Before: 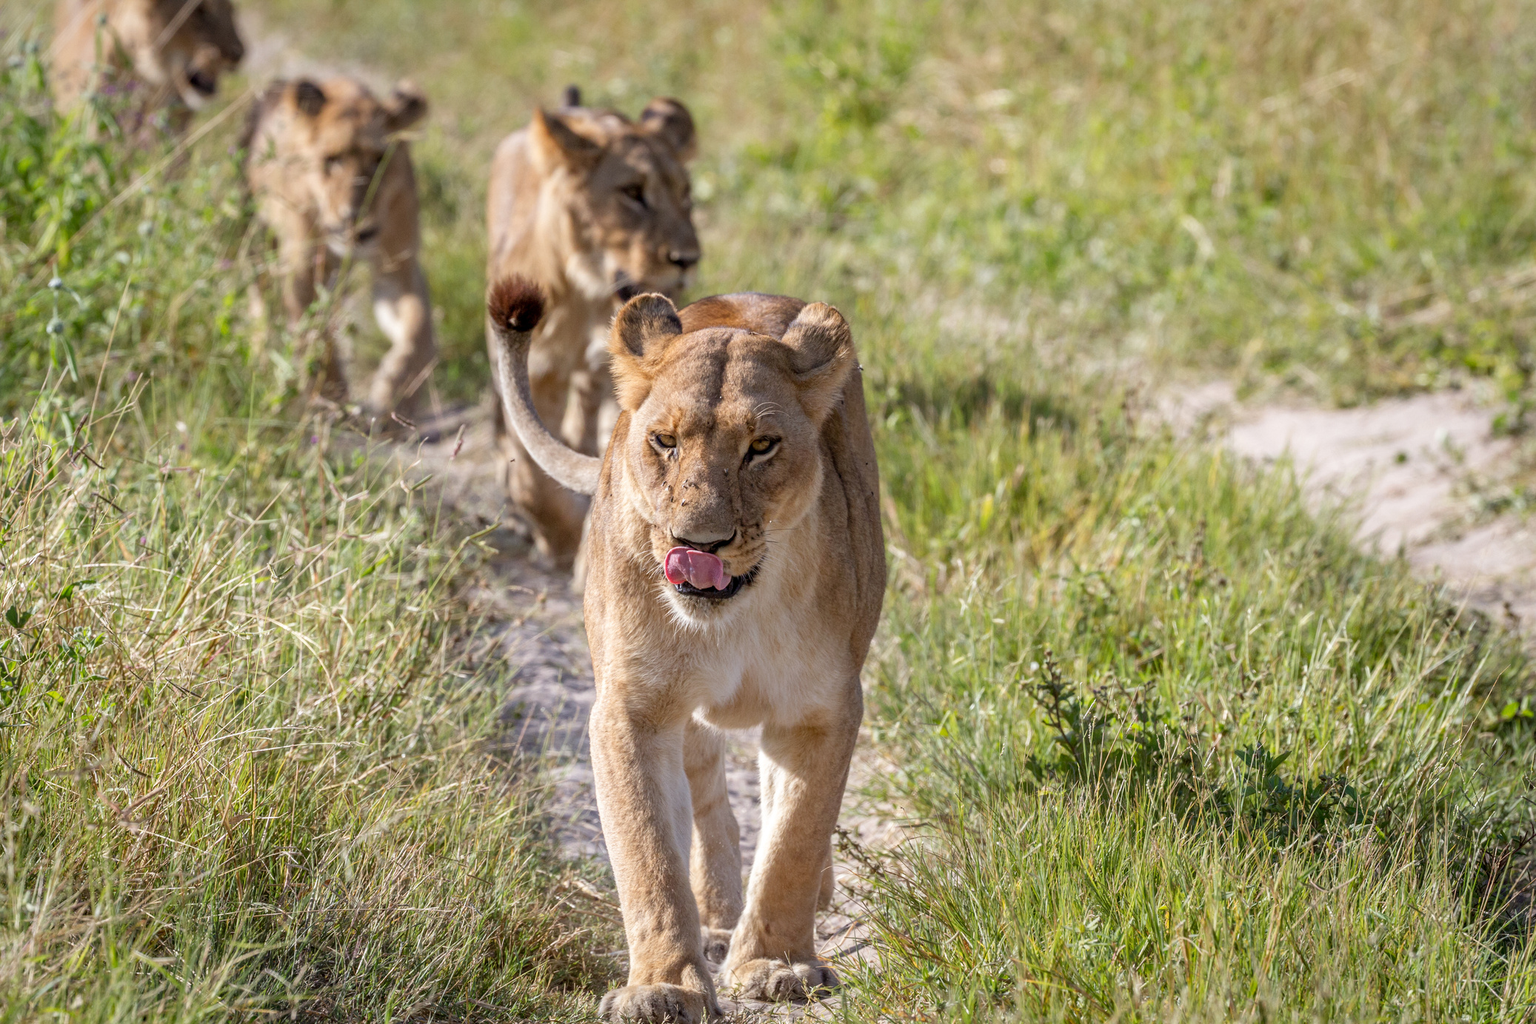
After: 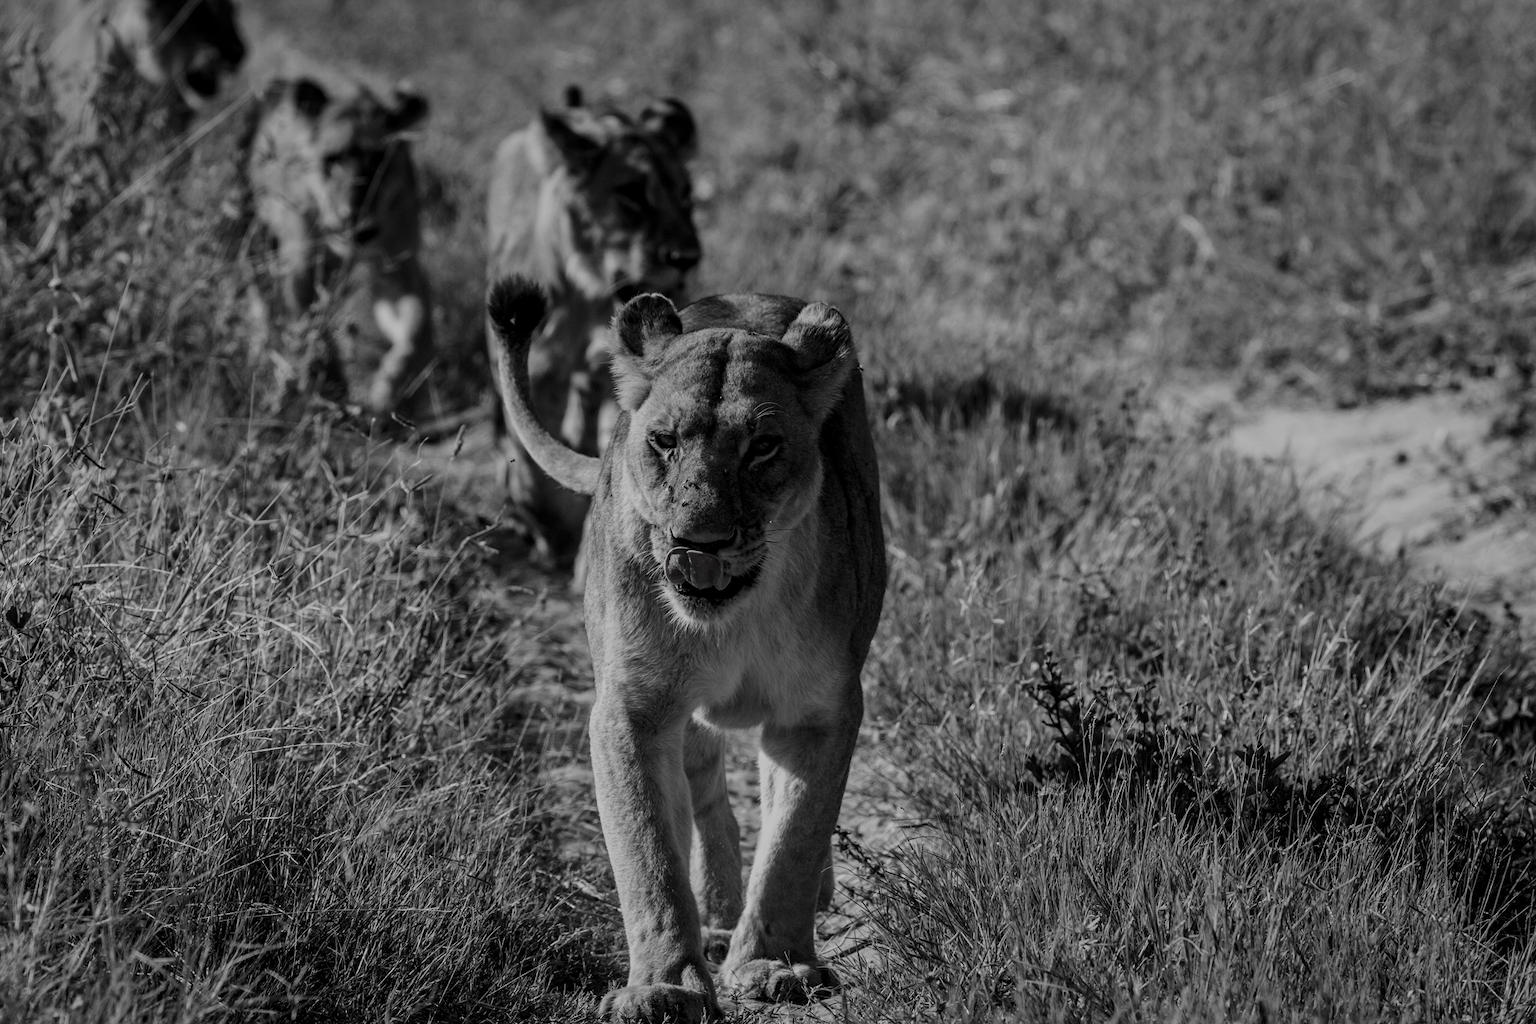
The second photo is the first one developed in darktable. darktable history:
color zones: curves: ch0 [(0, 0.278) (0.143, 0.5) (0.286, 0.5) (0.429, 0.5) (0.571, 0.5) (0.714, 0.5) (0.857, 0.5) (1, 0.5)]; ch1 [(0, 1) (0.143, 0.165) (0.286, 0) (0.429, 0) (0.571, 0) (0.714, 0) (0.857, 0.5) (1, 0.5)]; ch2 [(0, 0.508) (0.143, 0.5) (0.286, 0.5) (0.429, 0.5) (0.571, 0.5) (0.714, 0.5) (0.857, 0.5) (1, 0.5)]
contrast brightness saturation: contrast -0.032, brightness -0.598, saturation -0.981
filmic rgb: black relative exposure -5.03 EV, white relative exposure 3.98 EV, hardness 2.88, contrast 1.298, highlights saturation mix -28.5%
